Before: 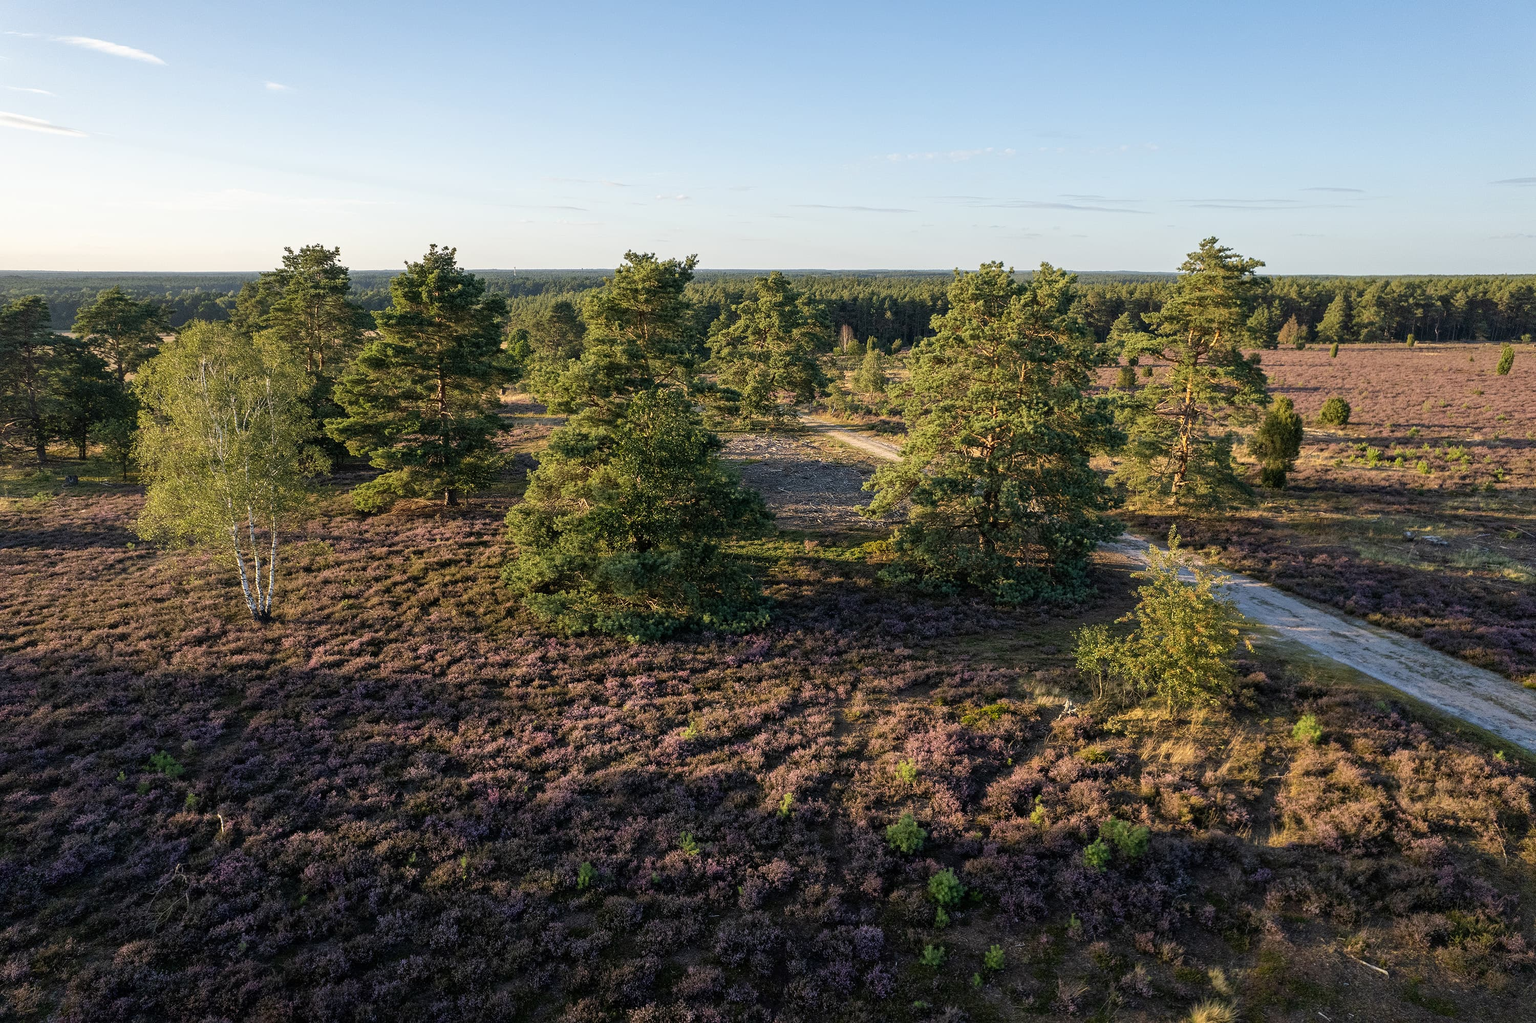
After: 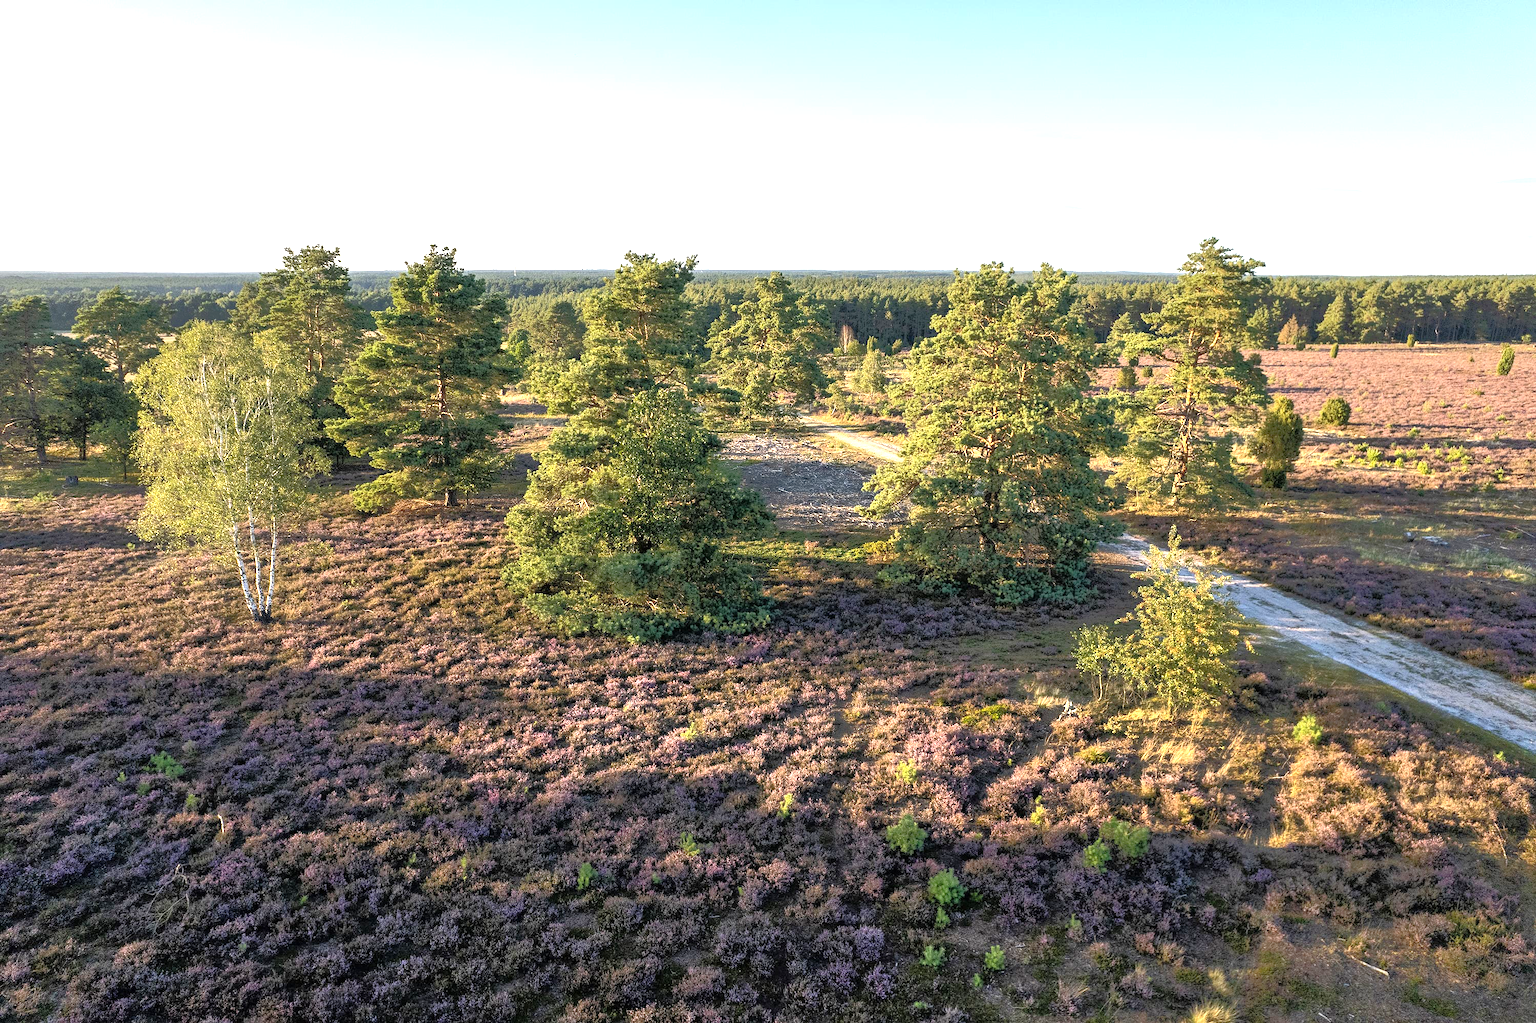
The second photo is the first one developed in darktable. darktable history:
exposure: black level correction 0, exposure 1 EV, compensate highlight preservation false
tone equalizer: -8 EV -0.528 EV, -7 EV -0.319 EV, -6 EV -0.083 EV, -5 EV 0.413 EV, -4 EV 0.985 EV, -3 EV 0.791 EV, -2 EV -0.01 EV, -1 EV 0.14 EV, +0 EV -0.012 EV, smoothing 1
